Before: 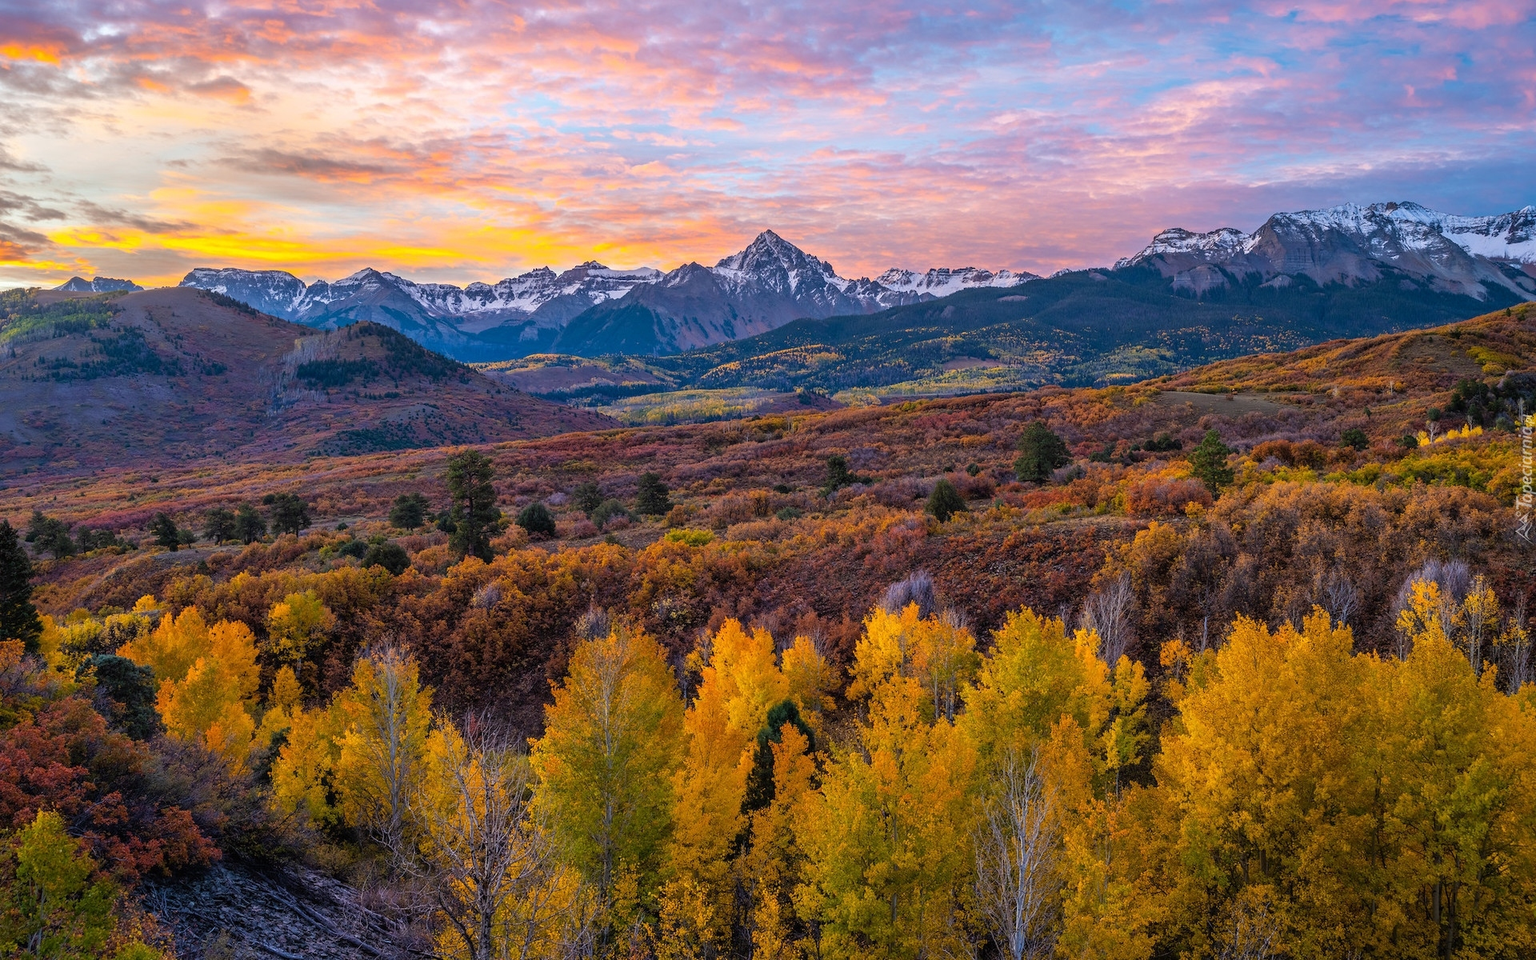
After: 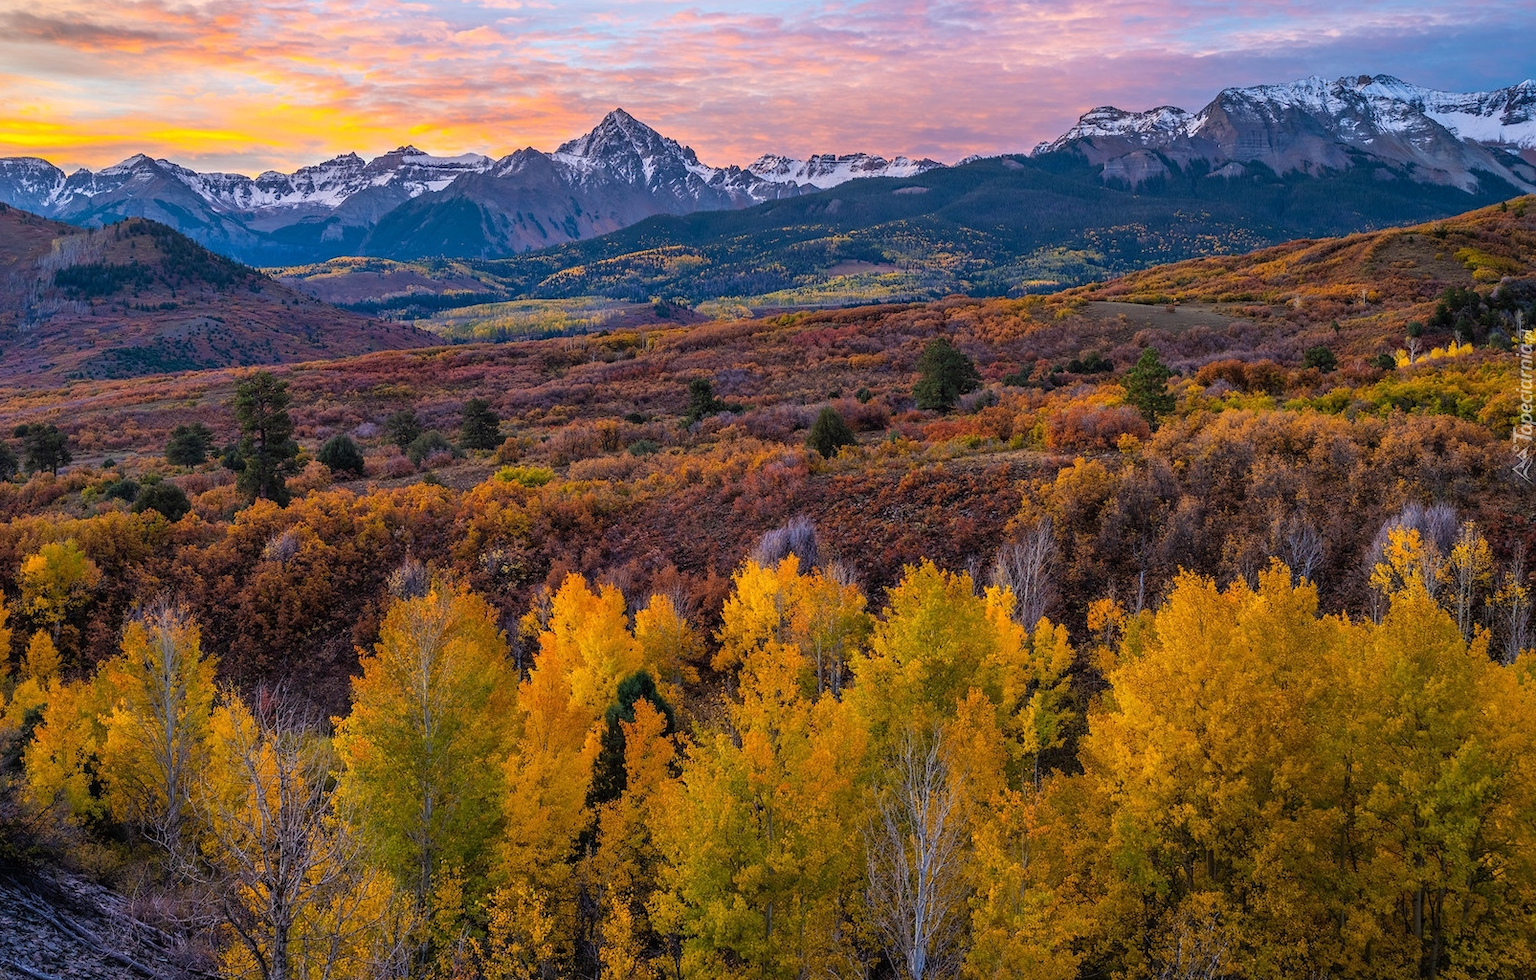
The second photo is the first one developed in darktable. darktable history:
crop: left 16.388%, top 14.54%
